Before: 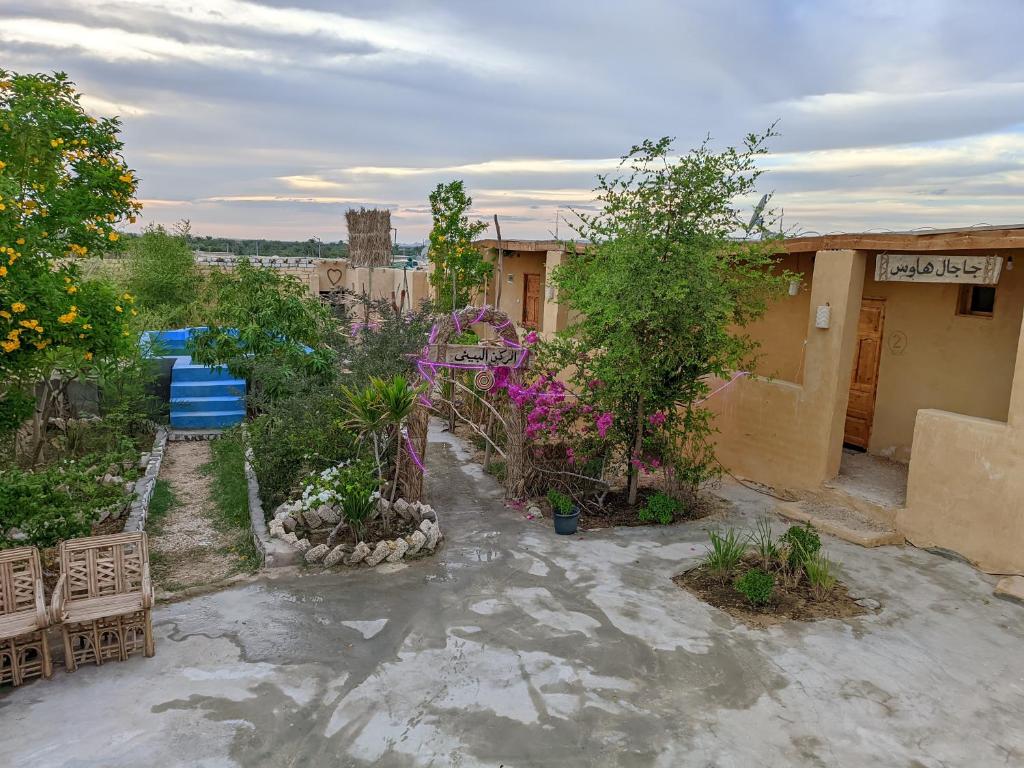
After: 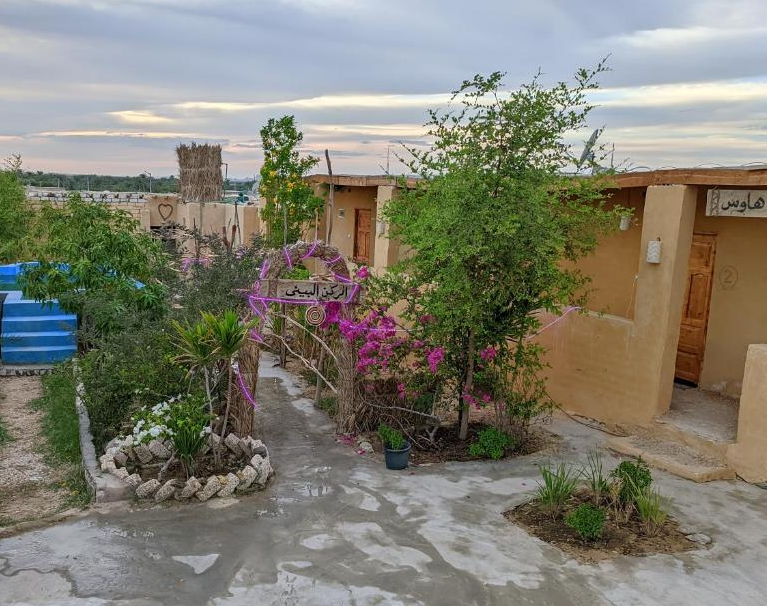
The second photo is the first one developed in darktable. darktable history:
crop: left 16.566%, top 8.466%, right 8.491%, bottom 12.519%
